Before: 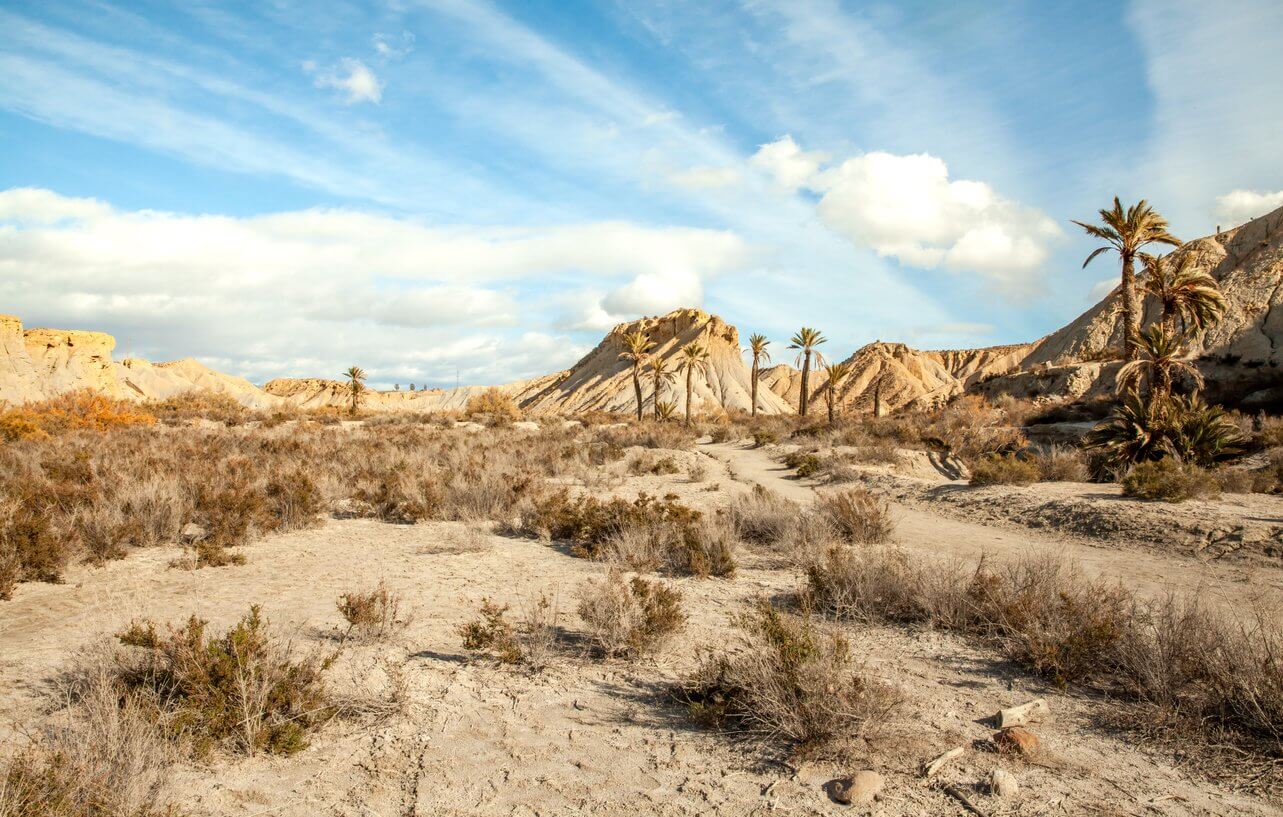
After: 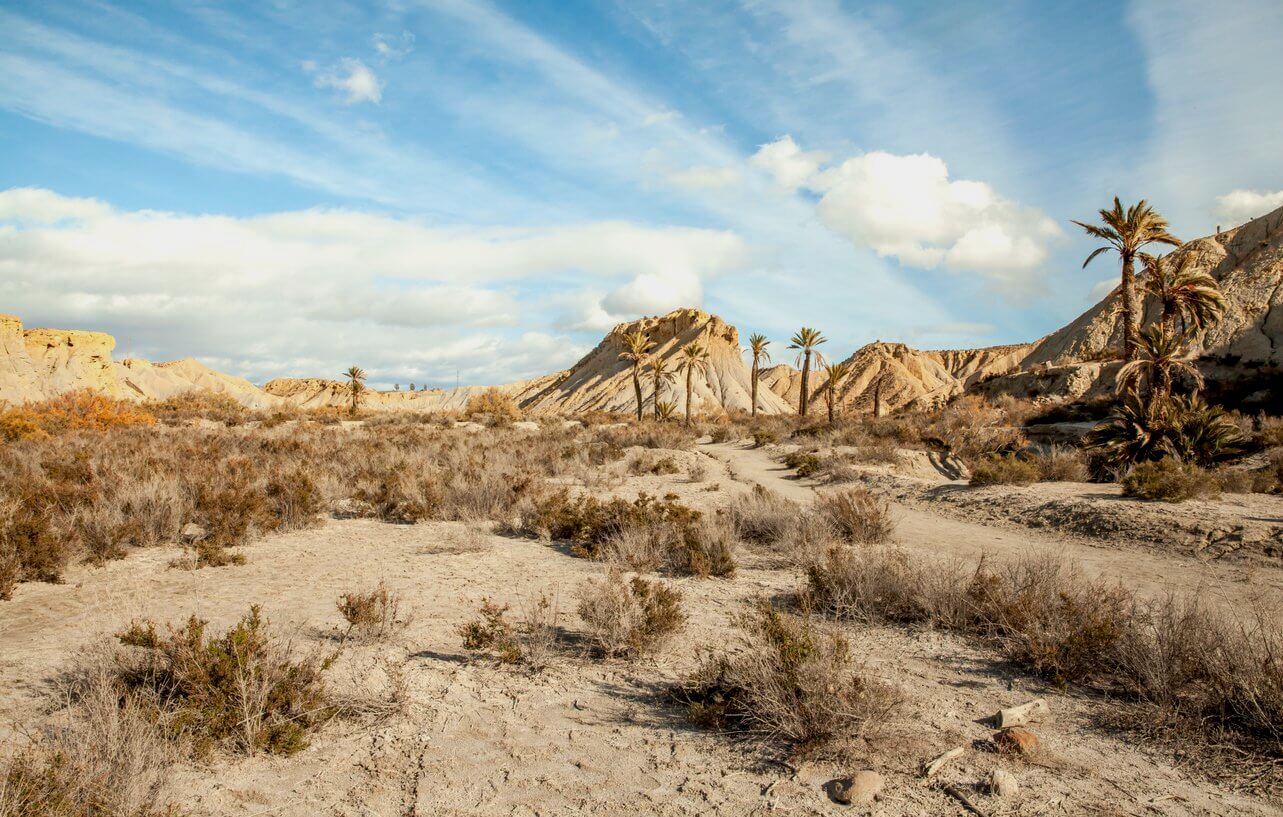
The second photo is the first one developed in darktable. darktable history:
exposure: black level correction 0.006, exposure -0.226 EV, compensate highlight preservation false
shadows and highlights: radius 331.84, shadows 53.55, highlights -100, compress 94.63%, highlights color adjustment 73.23%, soften with gaussian
color balance rgb: linear chroma grading › global chroma 1.5%, linear chroma grading › mid-tones -1%, perceptual saturation grading › global saturation -3%, perceptual saturation grading › shadows -2%
